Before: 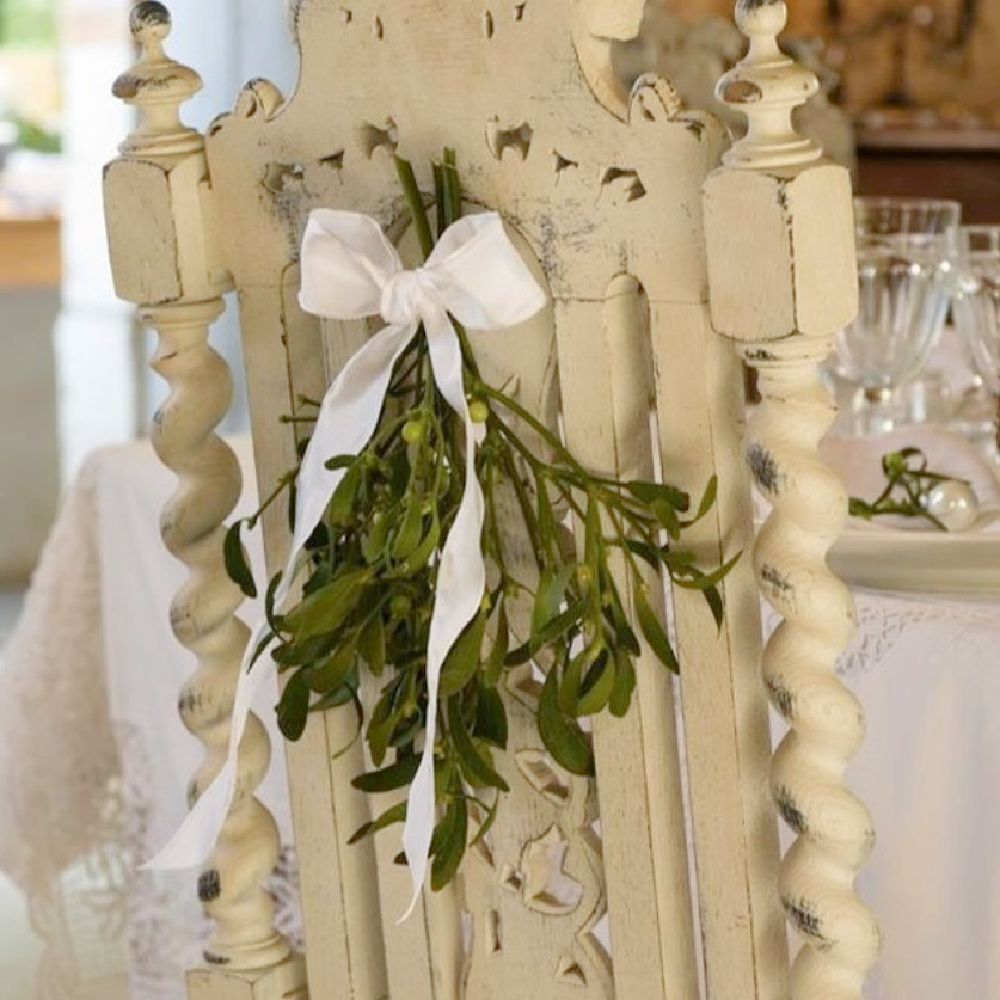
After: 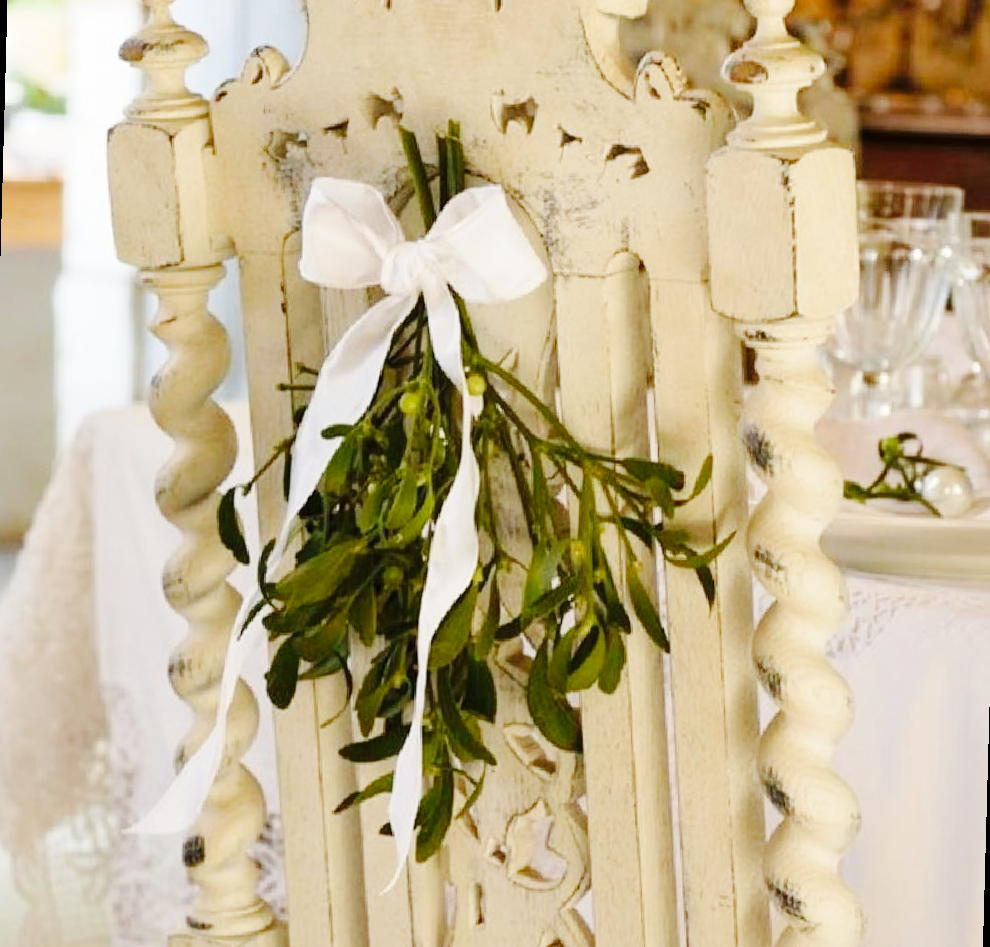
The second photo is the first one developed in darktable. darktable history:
rotate and perspective: rotation 1.57°, crop left 0.018, crop right 0.982, crop top 0.039, crop bottom 0.961
base curve: curves: ch0 [(0, 0) (0.036, 0.025) (0.121, 0.166) (0.206, 0.329) (0.605, 0.79) (1, 1)], preserve colors none
